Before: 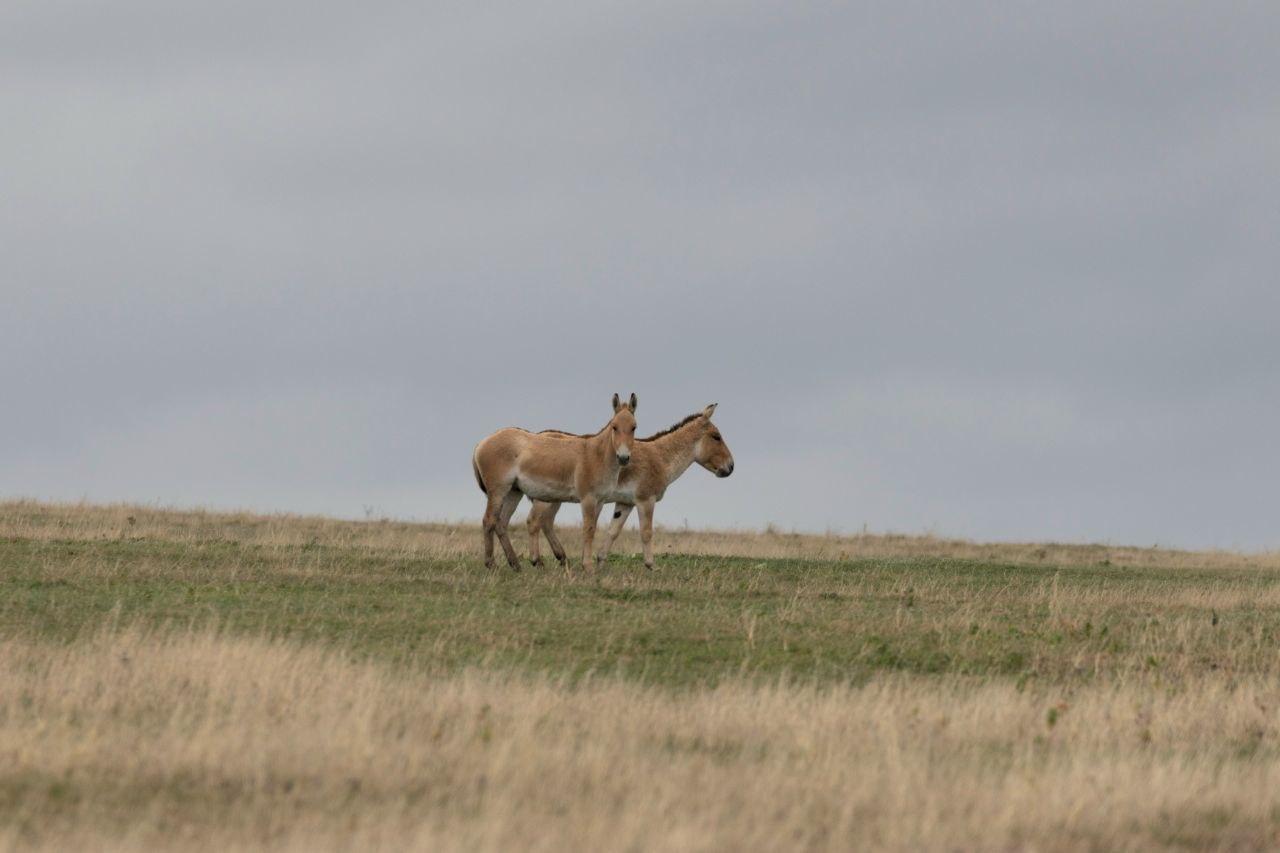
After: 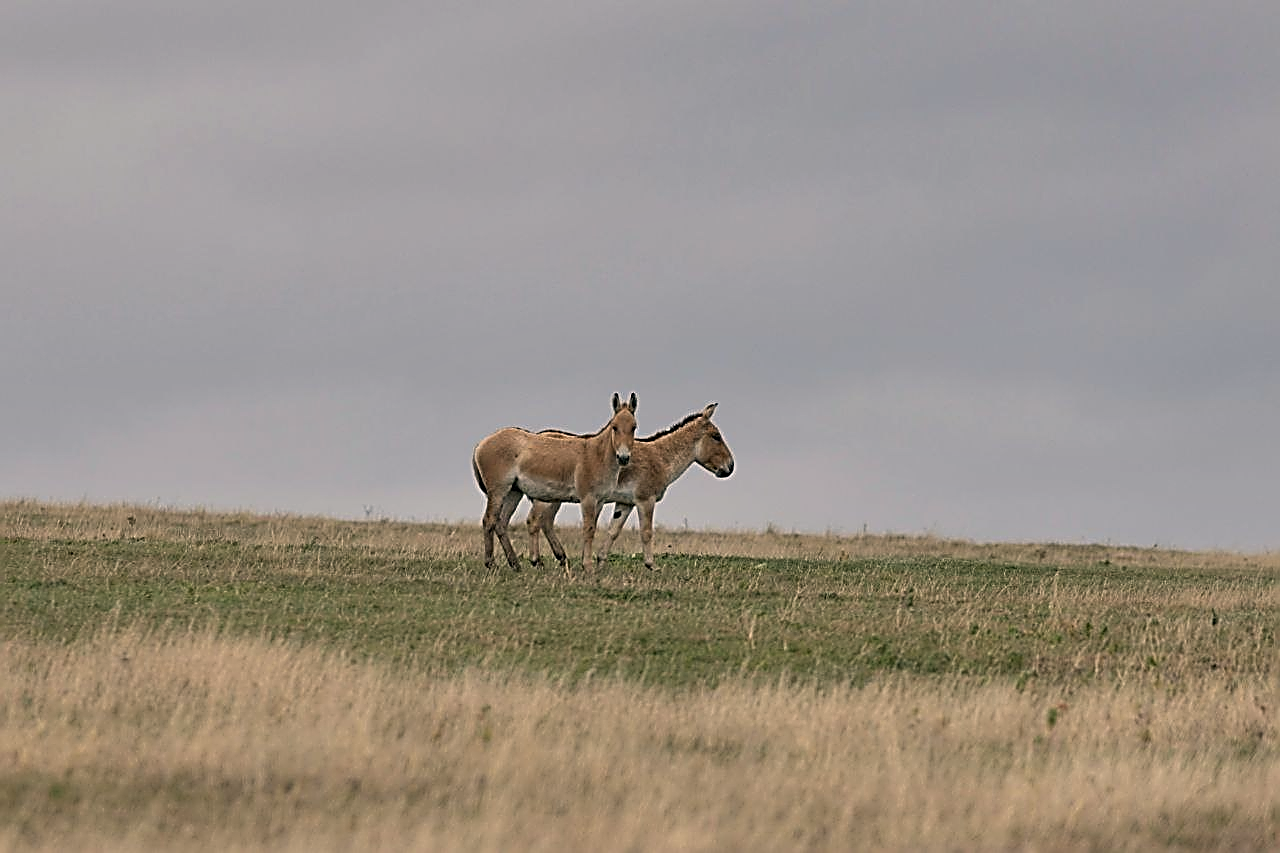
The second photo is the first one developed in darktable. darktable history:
shadows and highlights: radius 133.83, soften with gaussian
sharpen: amount 2
color correction: highlights a* 5.38, highlights b* 5.3, shadows a* -4.26, shadows b* -5.11
